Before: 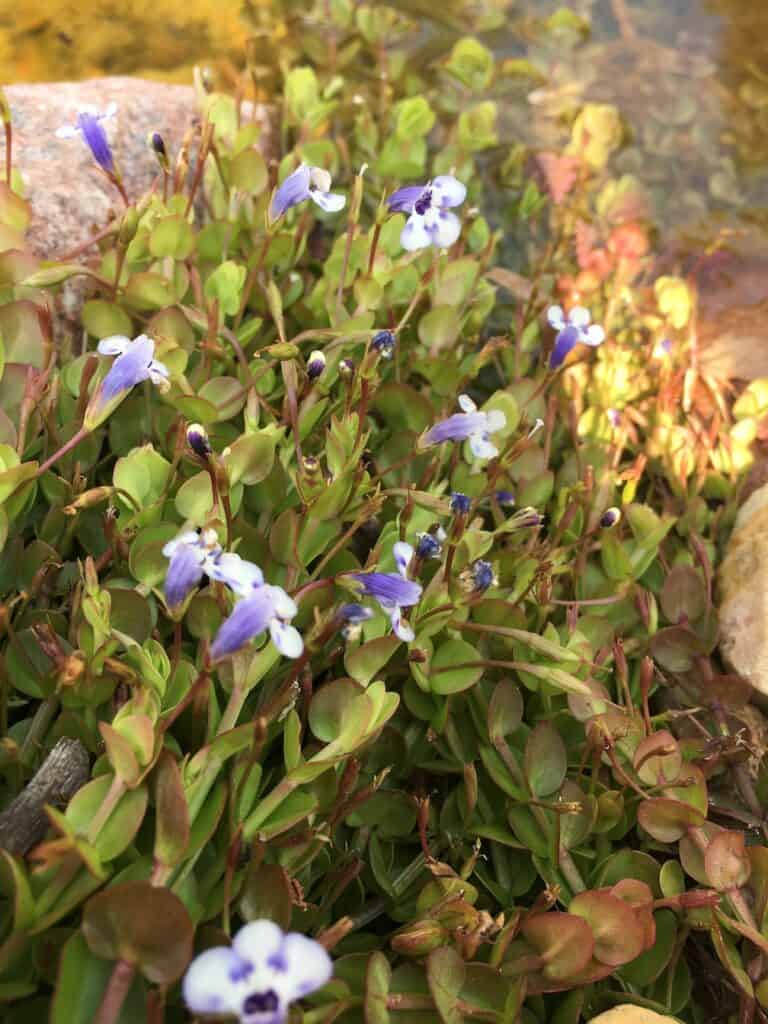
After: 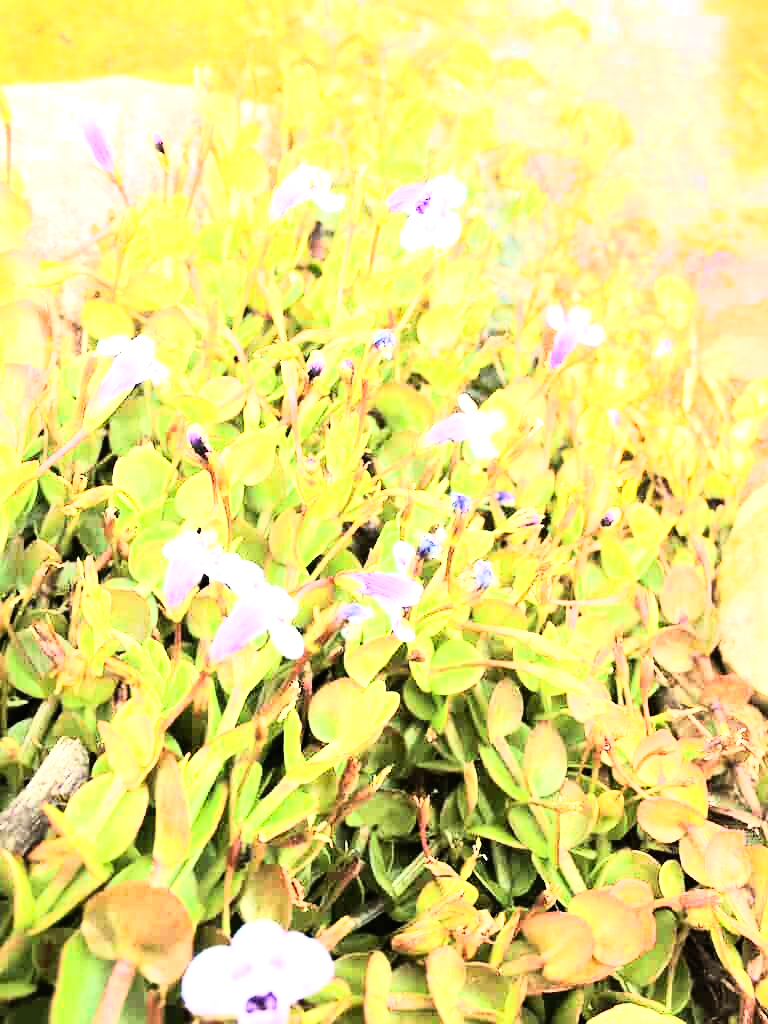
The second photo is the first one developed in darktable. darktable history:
exposure: black level correction 0, exposure 1.9 EV, compensate highlight preservation false
rgb curve: curves: ch0 [(0, 0) (0.21, 0.15) (0.24, 0.21) (0.5, 0.75) (0.75, 0.96) (0.89, 0.99) (1, 1)]; ch1 [(0, 0.02) (0.21, 0.13) (0.25, 0.2) (0.5, 0.67) (0.75, 0.9) (0.89, 0.97) (1, 1)]; ch2 [(0, 0.02) (0.21, 0.13) (0.25, 0.2) (0.5, 0.67) (0.75, 0.9) (0.89, 0.97) (1, 1)], compensate middle gray true
tone equalizer: -8 EV -0.417 EV, -7 EV -0.389 EV, -6 EV -0.333 EV, -5 EV -0.222 EV, -3 EV 0.222 EV, -2 EV 0.333 EV, -1 EV 0.389 EV, +0 EV 0.417 EV, edges refinement/feathering 500, mask exposure compensation -1.57 EV, preserve details no
